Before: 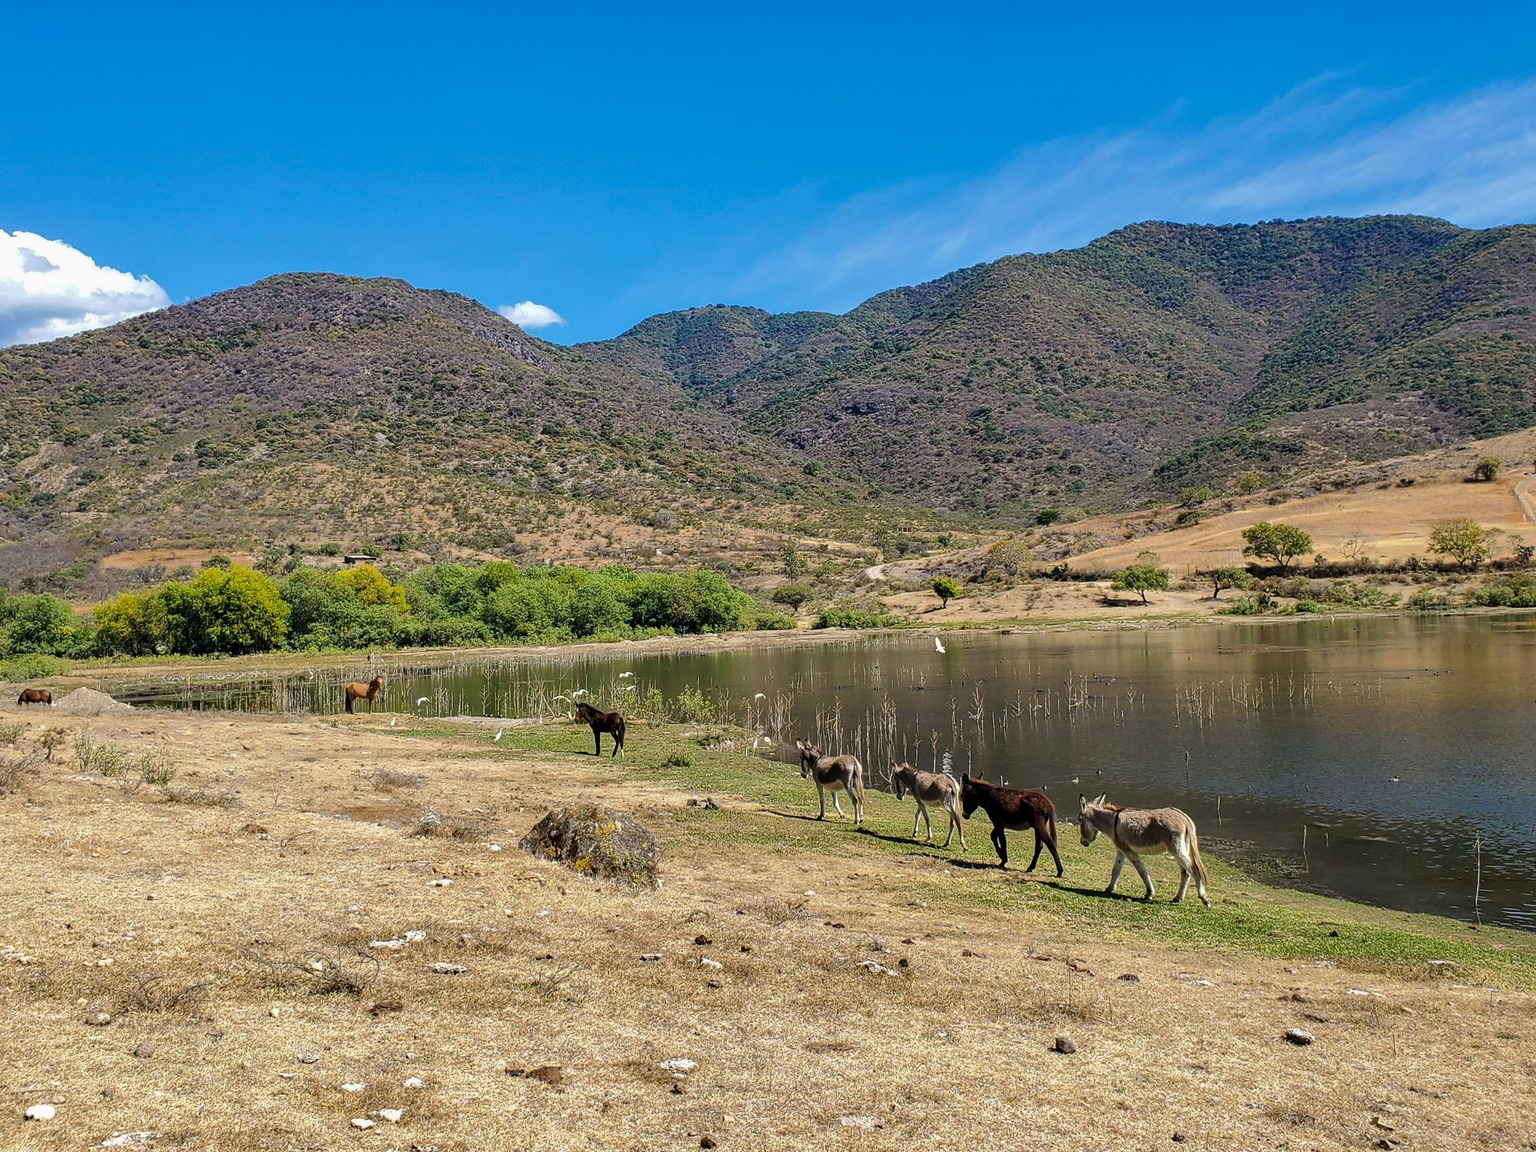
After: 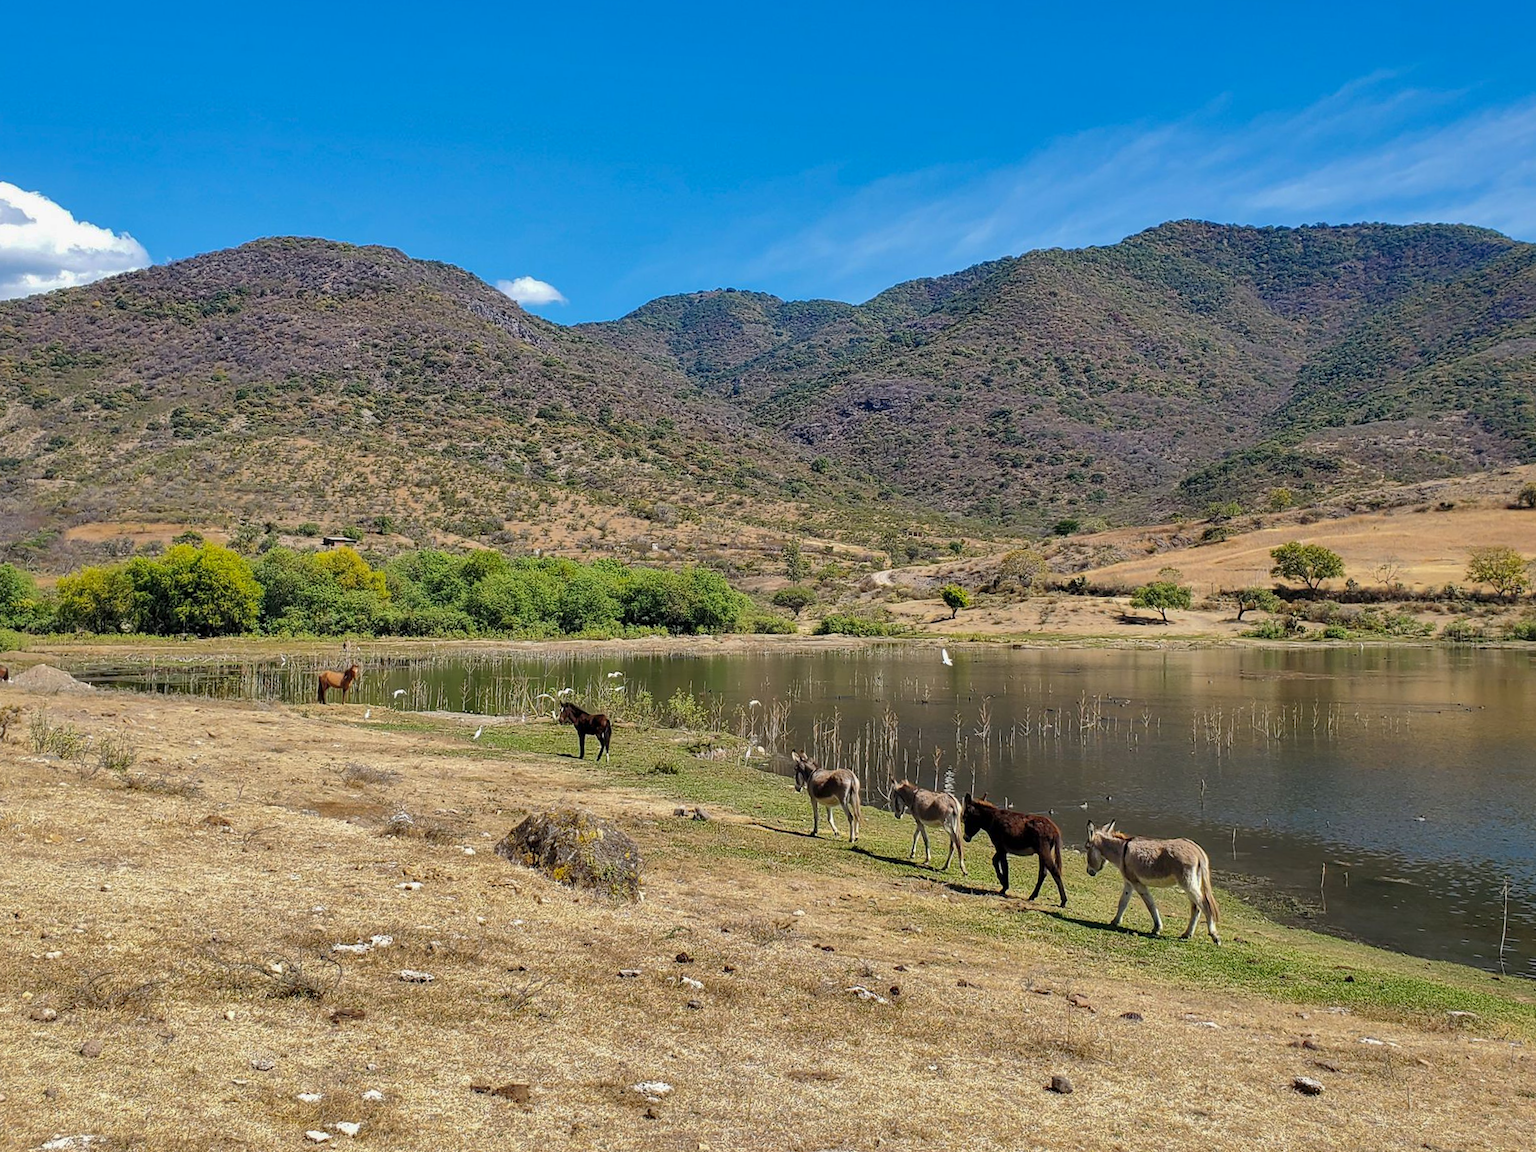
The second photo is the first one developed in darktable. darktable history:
shadows and highlights: on, module defaults
crop and rotate: angle -2.38°
